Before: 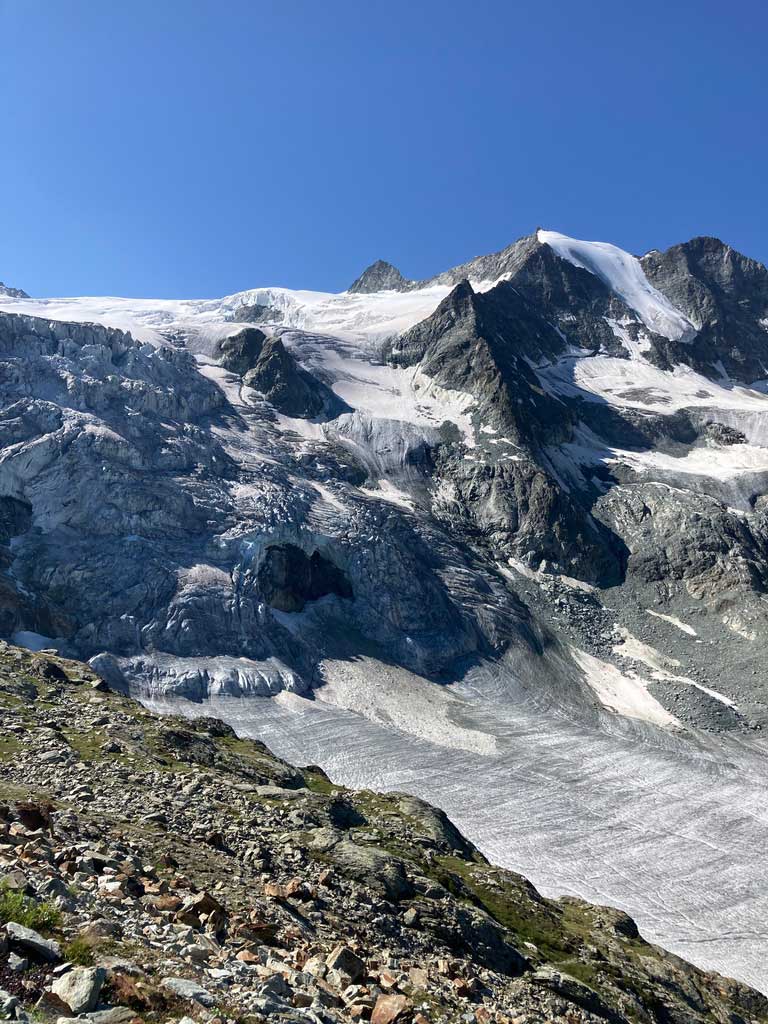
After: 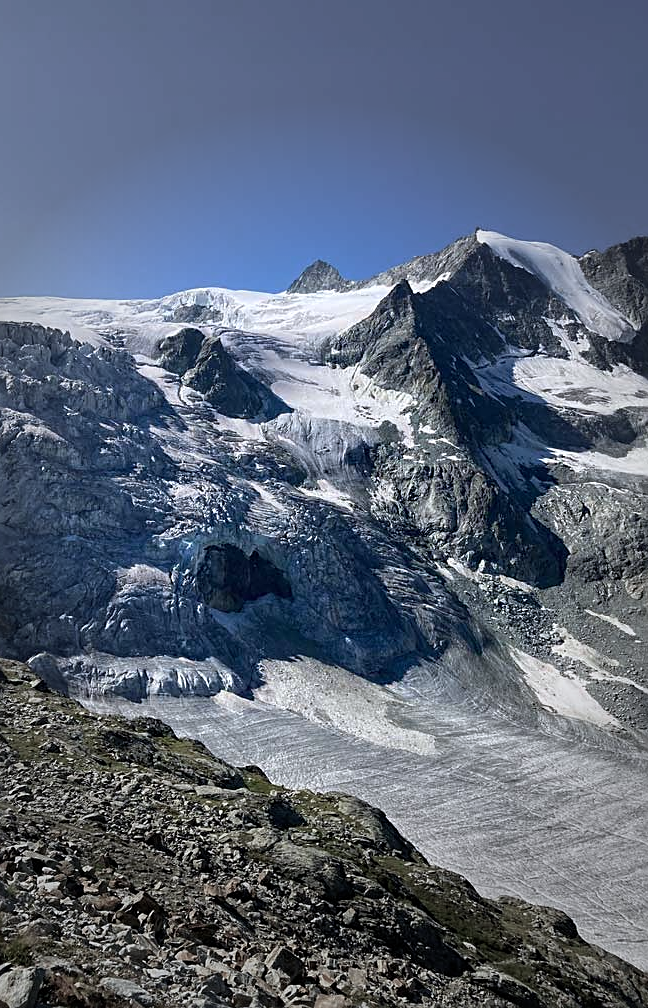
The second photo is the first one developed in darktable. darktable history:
sharpen: on, module defaults
vignetting: fall-off start 40%, fall-off radius 40%
crop: left 8.026%, right 7.374%
exposure: exposure 0 EV, compensate highlight preservation false
white balance: red 0.983, blue 1.036
